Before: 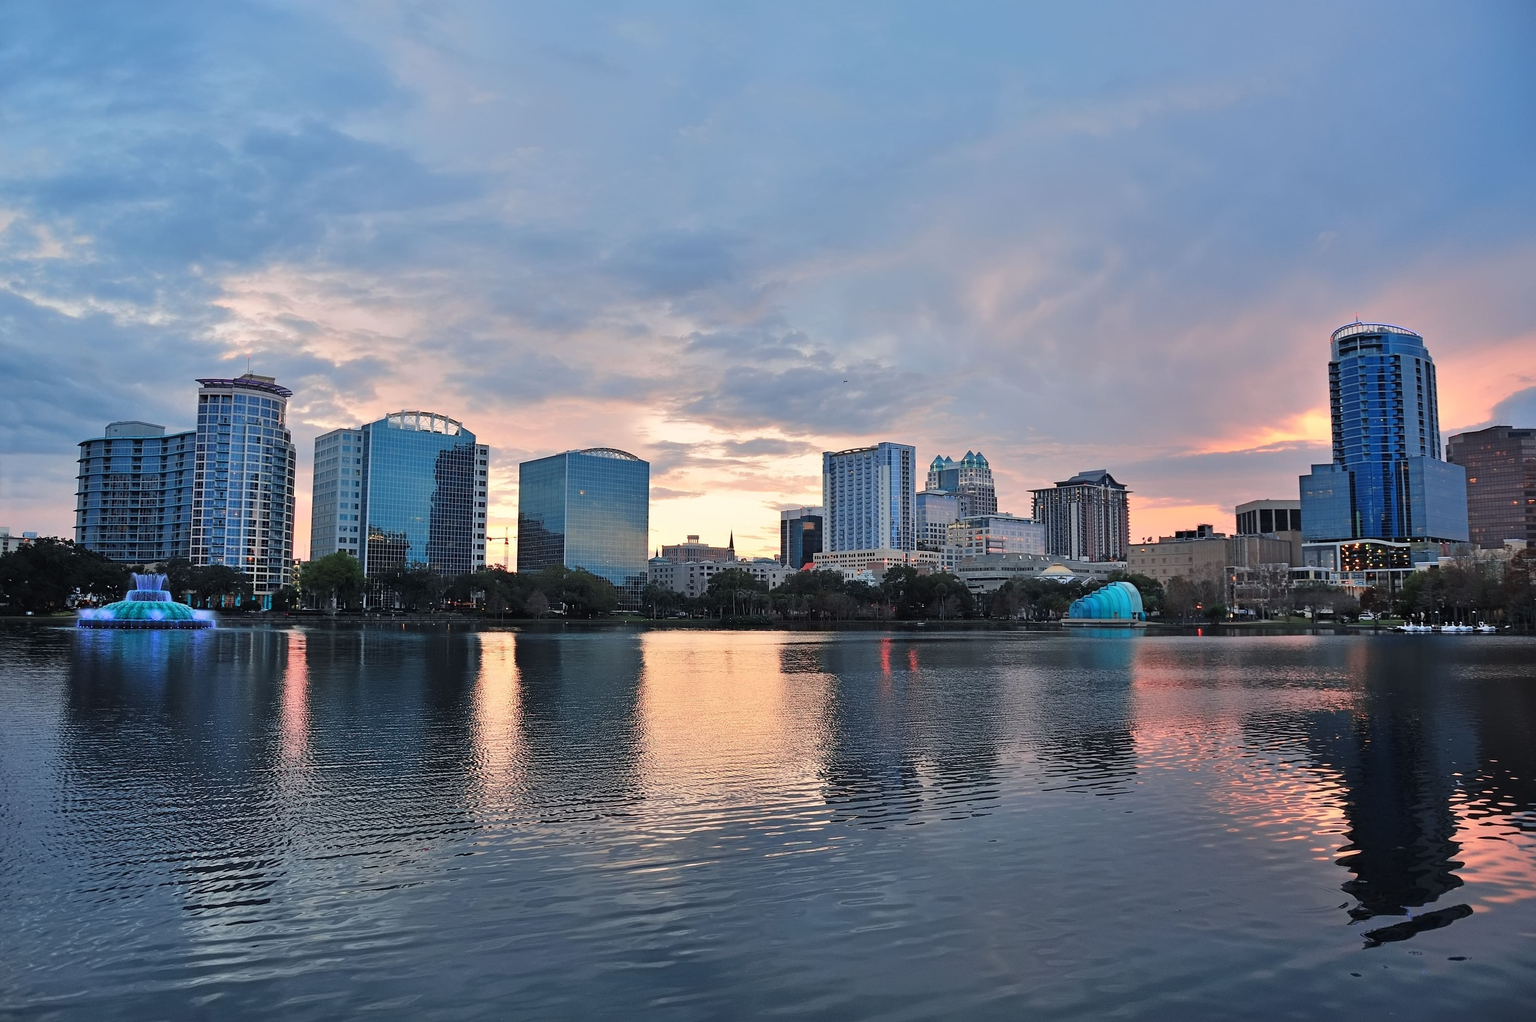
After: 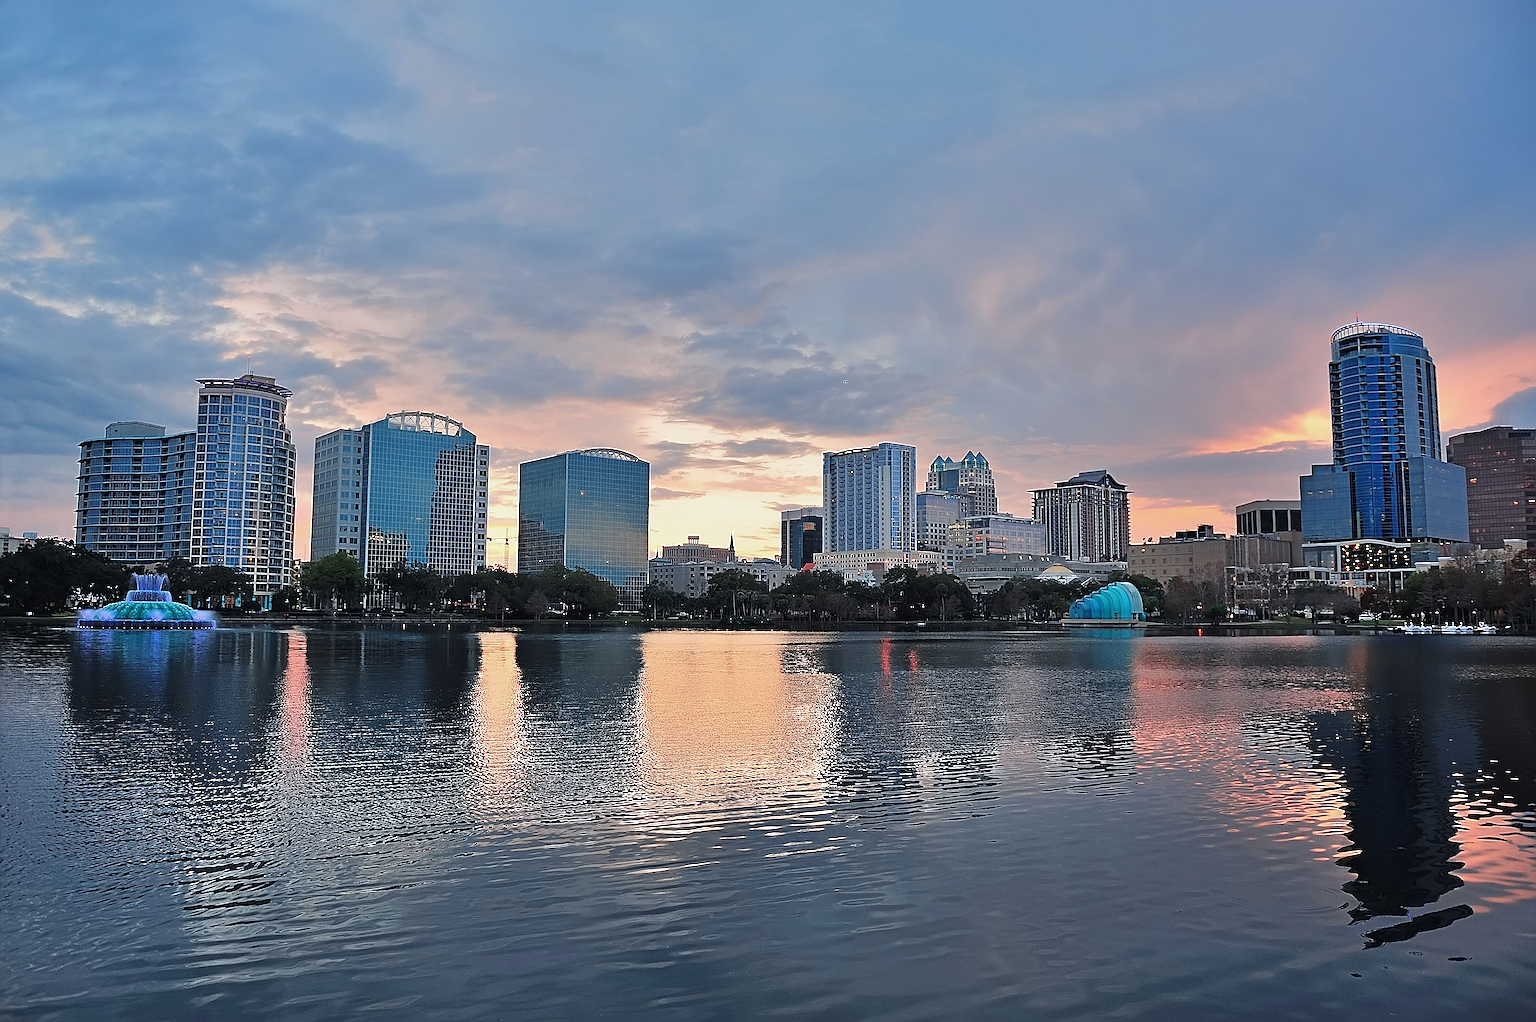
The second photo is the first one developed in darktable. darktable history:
exposure: exposure -0.155 EV, compensate highlight preservation false
sharpen: amount 1.989
